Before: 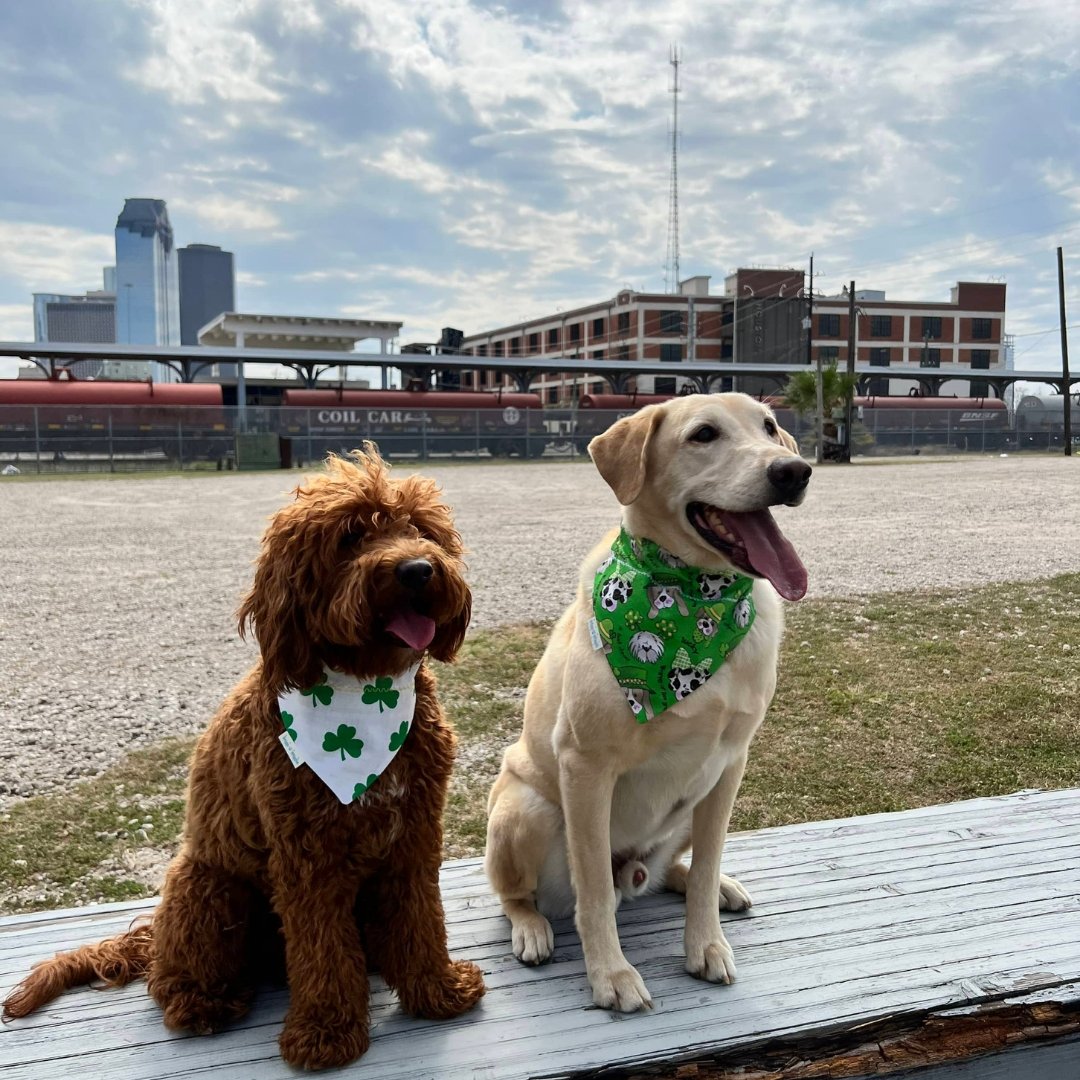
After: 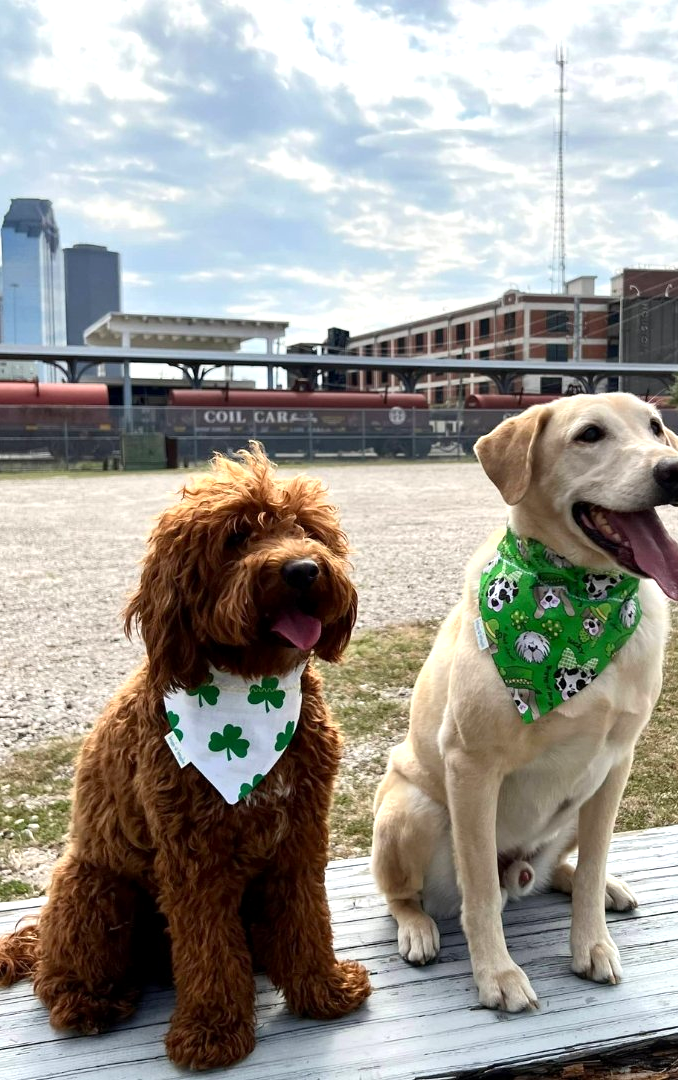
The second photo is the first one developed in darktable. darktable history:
exposure: black level correction 0.001, exposure 0.5 EV, compensate exposure bias true, compensate highlight preservation false
crop: left 10.644%, right 26.528%
